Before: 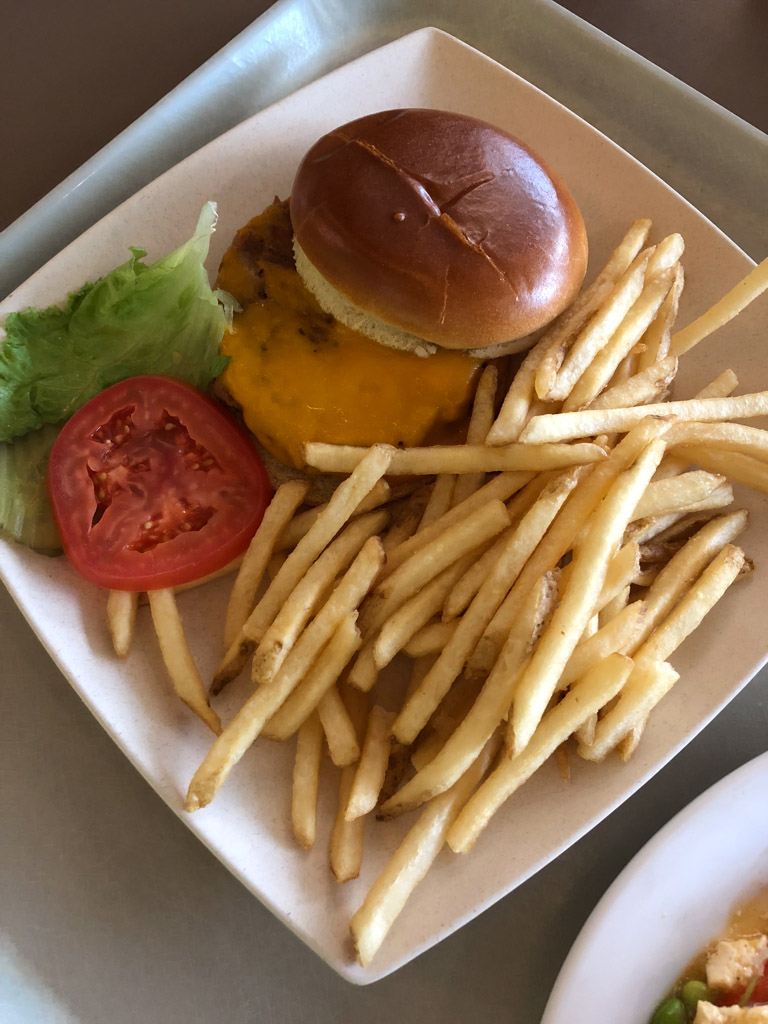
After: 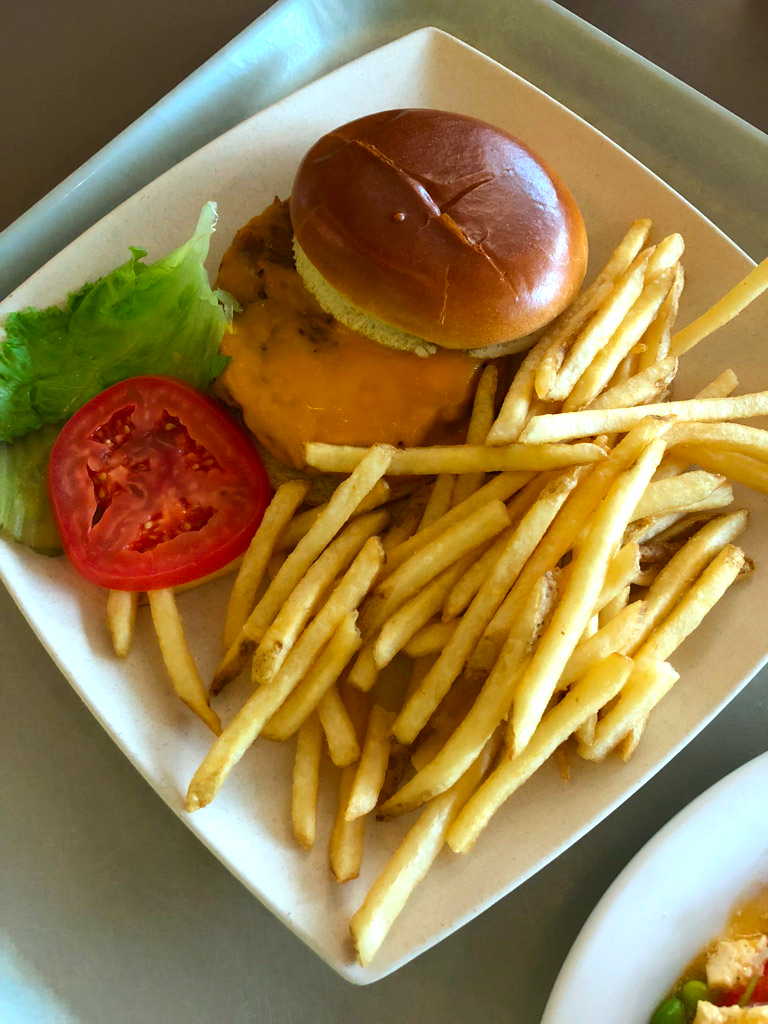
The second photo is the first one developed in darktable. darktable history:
color correction: highlights a* -7.4, highlights b* 1.09, shadows a* -3.42, saturation 1.39
exposure: exposure 0.267 EV, compensate exposure bias true, compensate highlight preservation false
